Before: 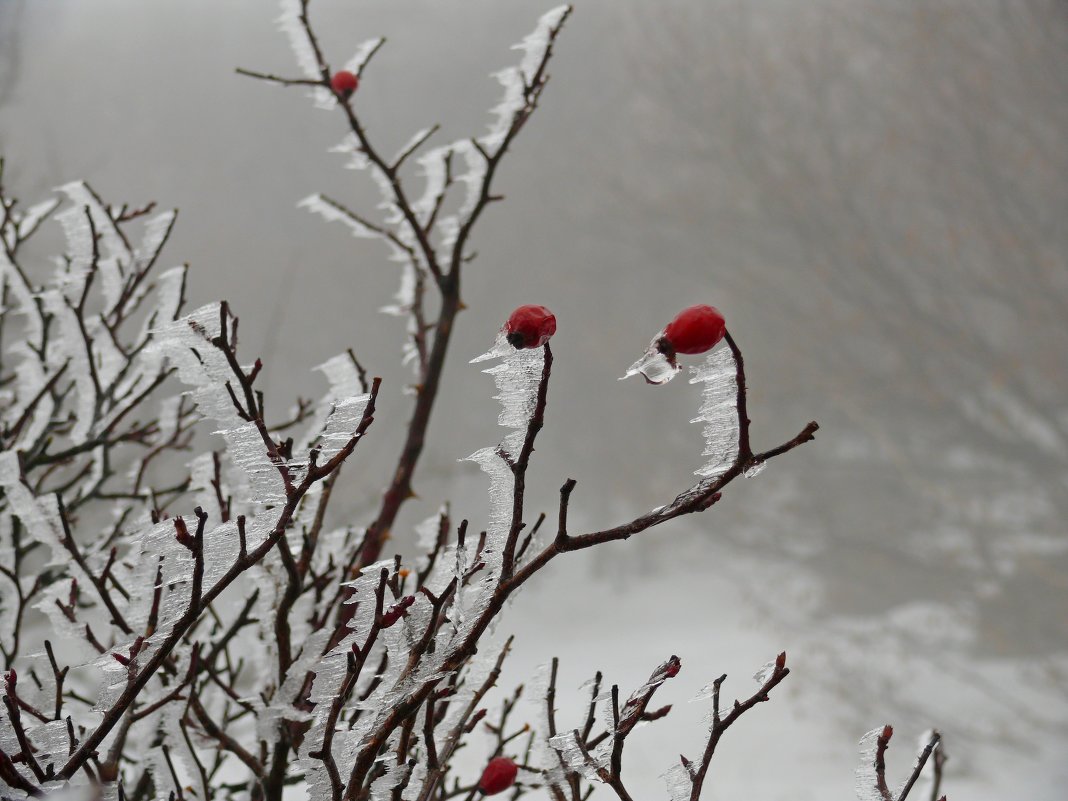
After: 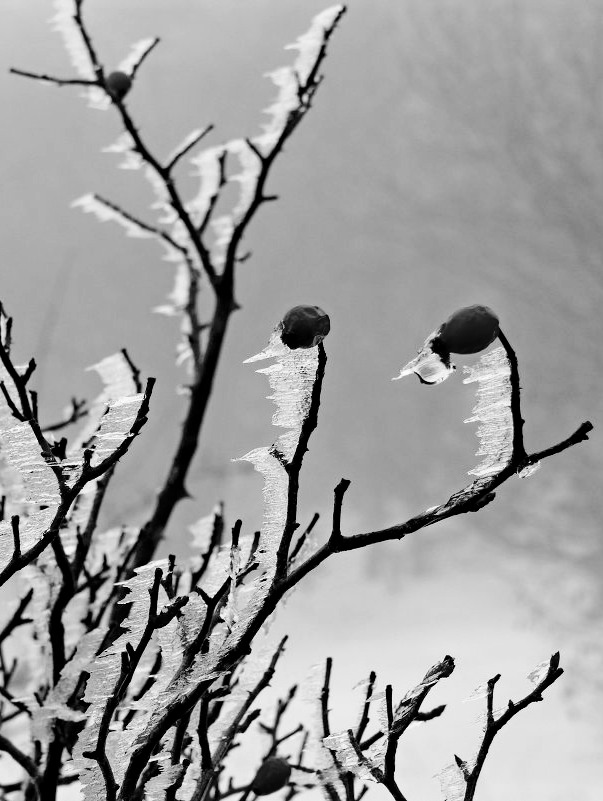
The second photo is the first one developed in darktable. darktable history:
haze removal: adaptive false
contrast brightness saturation: saturation -0.026
exposure: black level correction 0.009, exposure 0.015 EV, compensate highlight preservation false
base curve: curves: ch0 [(0, 0) (0.032, 0.025) (0.121, 0.166) (0.206, 0.329) (0.605, 0.79) (1, 1)], preserve colors none
crop: left 21.224%, right 22.239%
color calibration: output gray [0.25, 0.35, 0.4, 0], illuminant as shot in camera, x 0.385, y 0.38, temperature 3958.17 K
